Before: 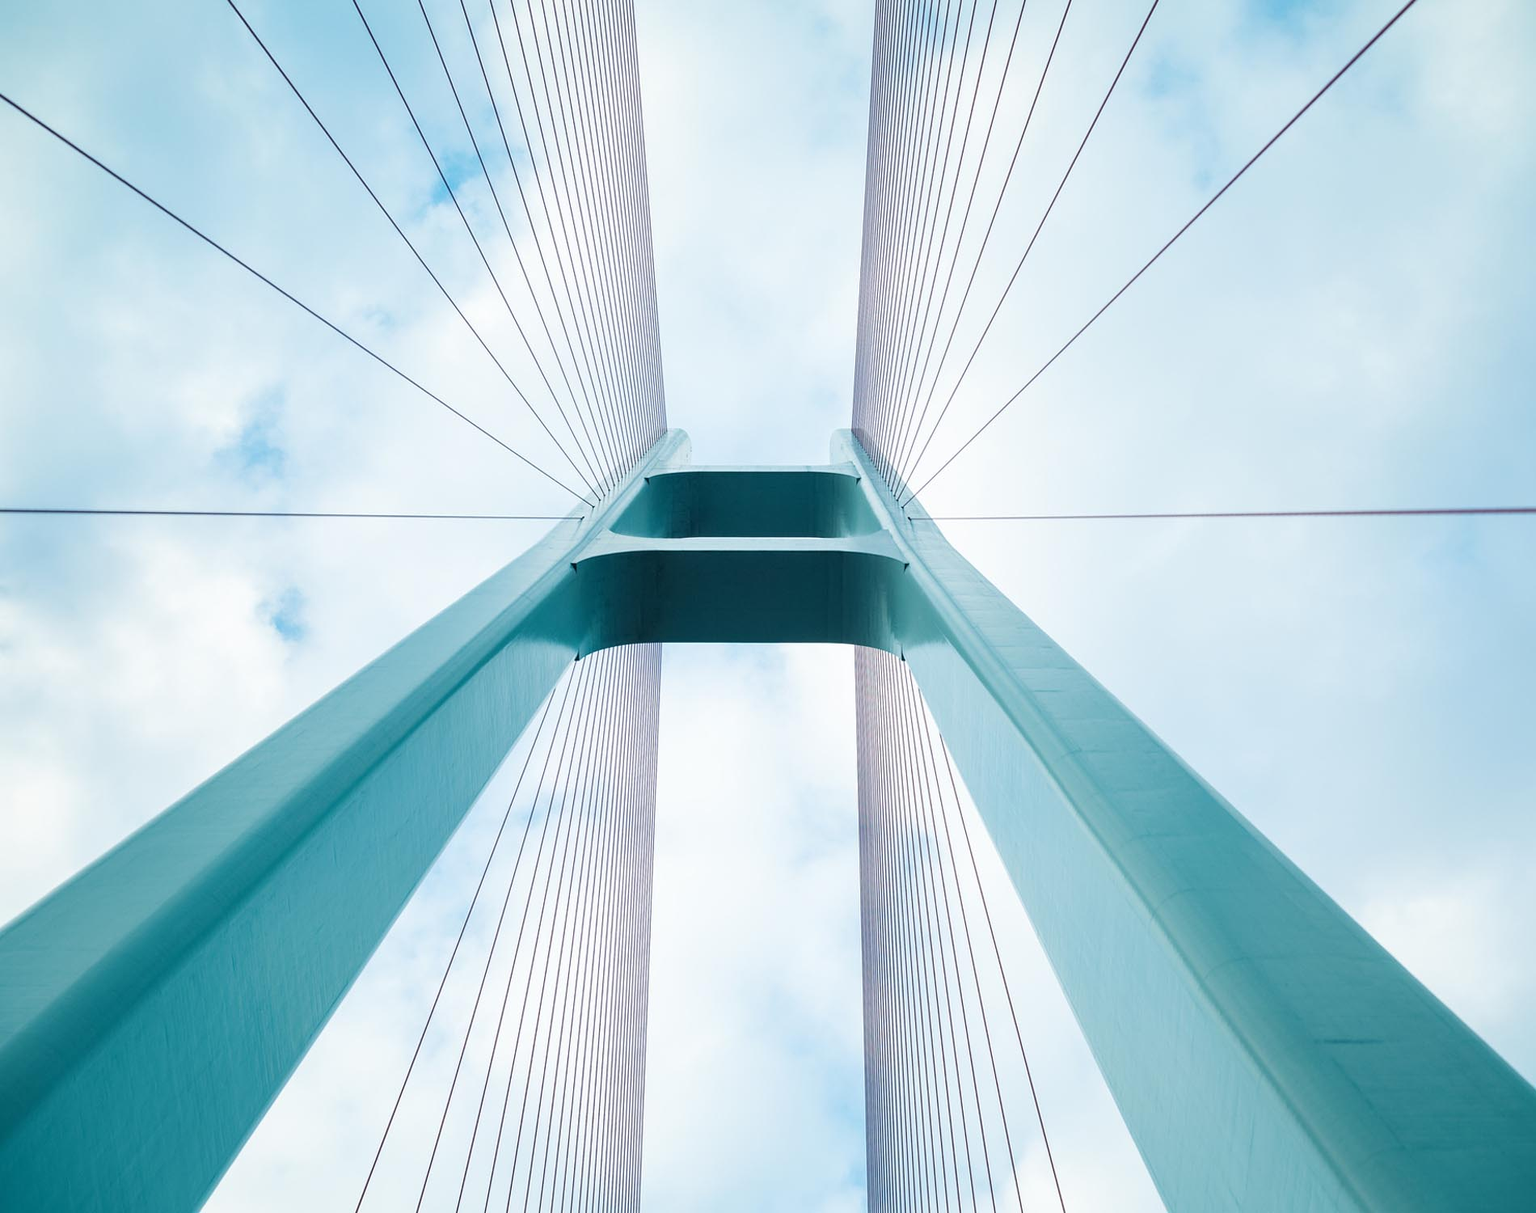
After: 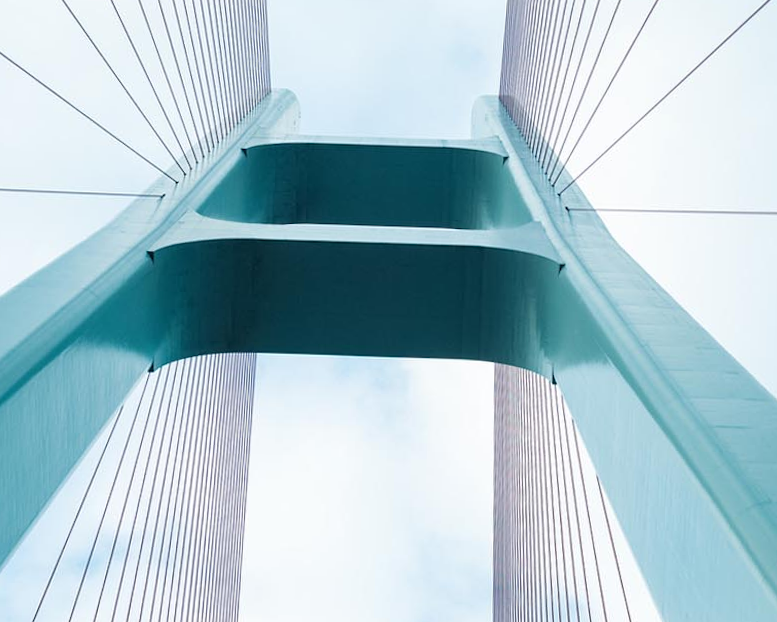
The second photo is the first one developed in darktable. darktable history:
exposure: compensate highlight preservation false
crop: left 30%, top 30%, right 30%, bottom 30%
rotate and perspective: rotation 1.72°, automatic cropping off
